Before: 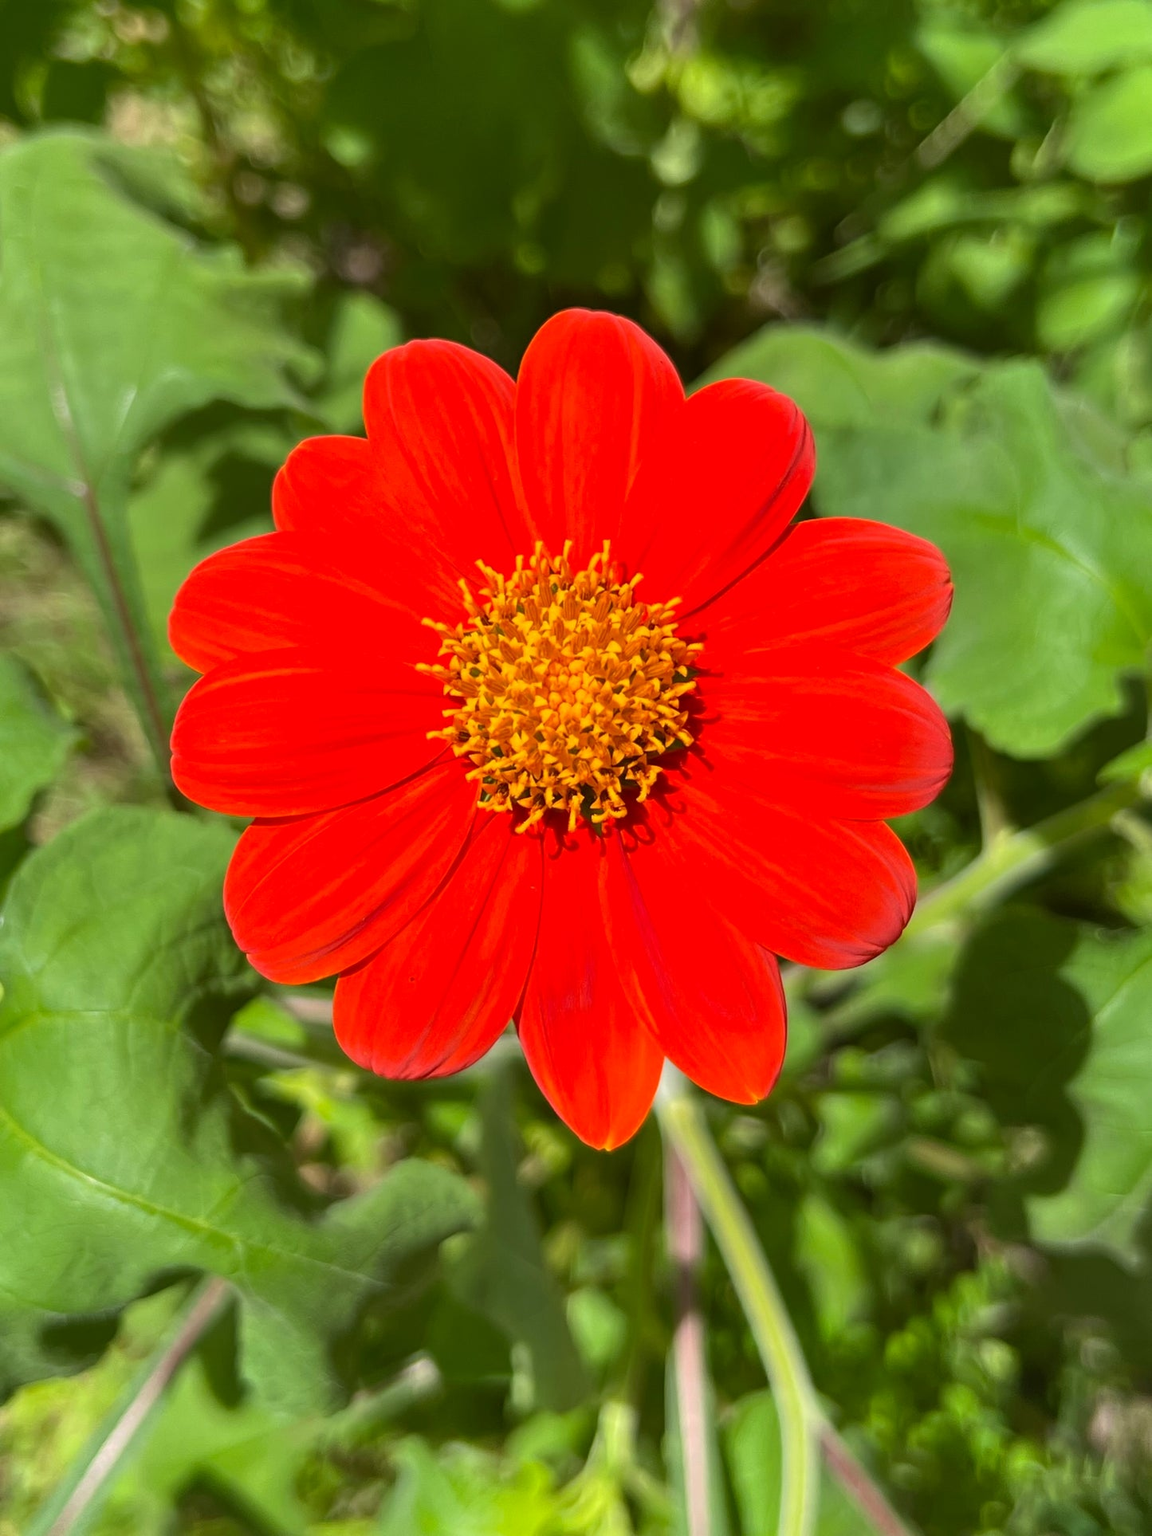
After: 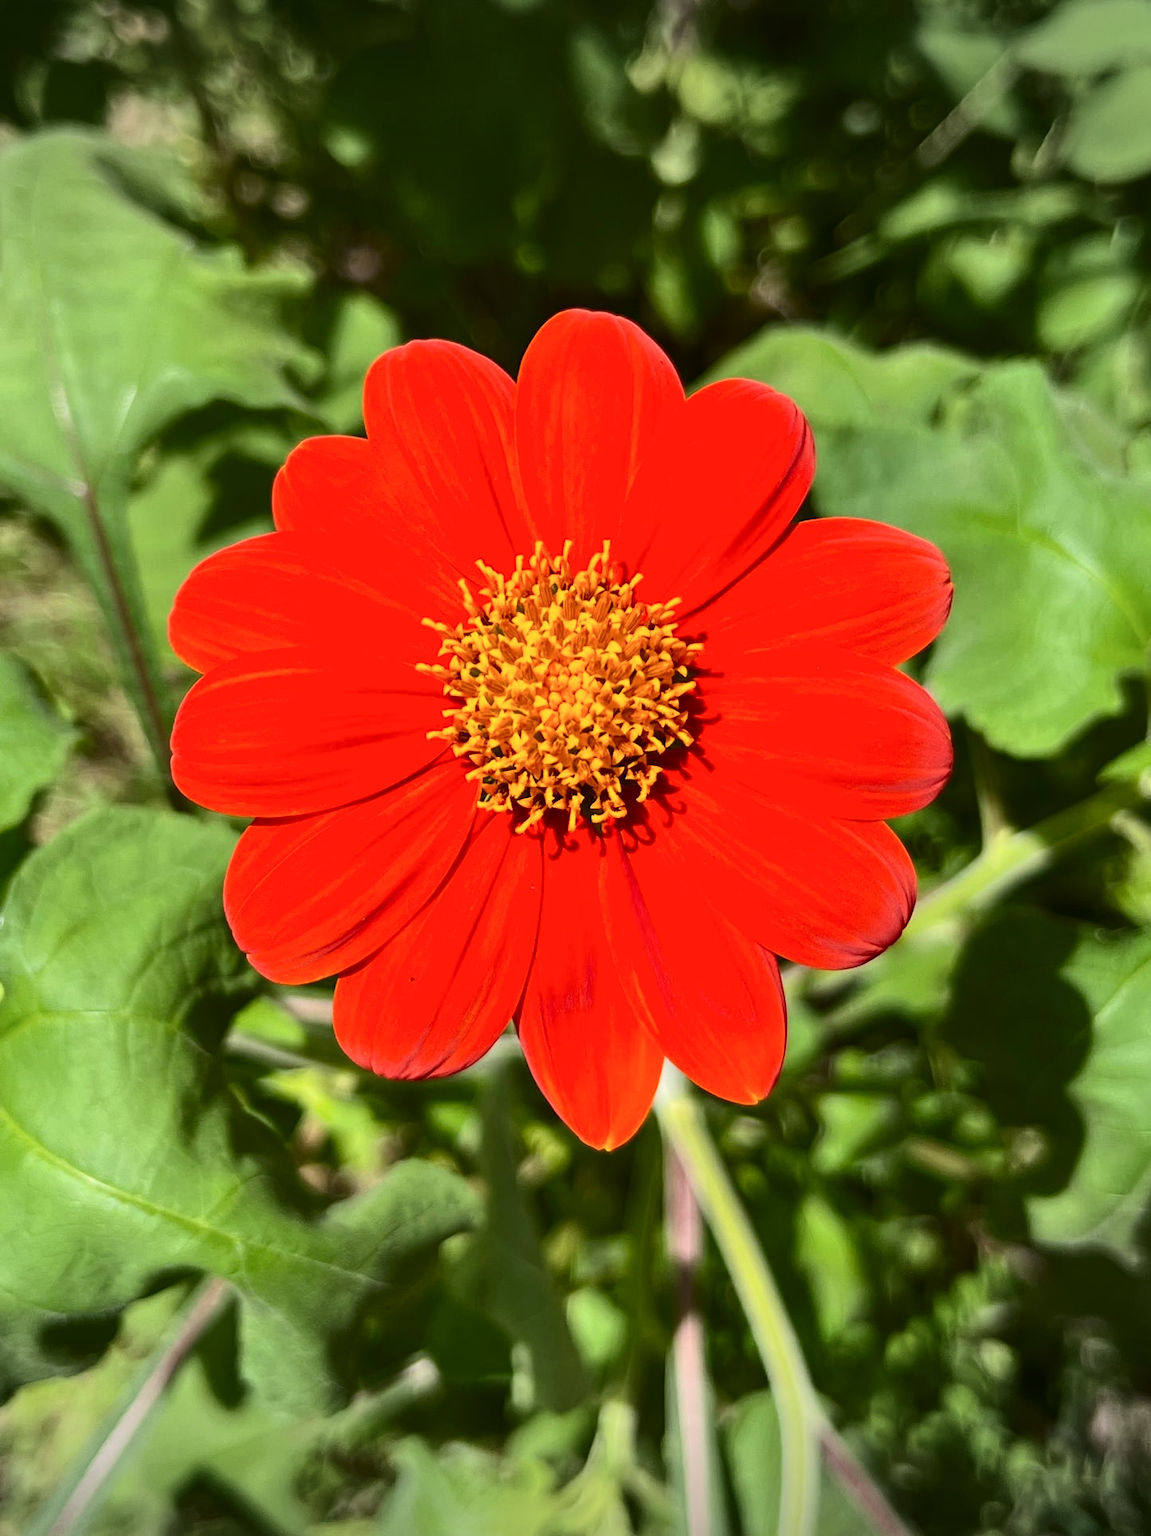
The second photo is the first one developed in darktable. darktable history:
vignetting: fall-off start 100.72%, brightness -0.453, saturation -0.299, center (-0.146, 0.019), width/height ratio 1.311
contrast brightness saturation: contrast 0.287
